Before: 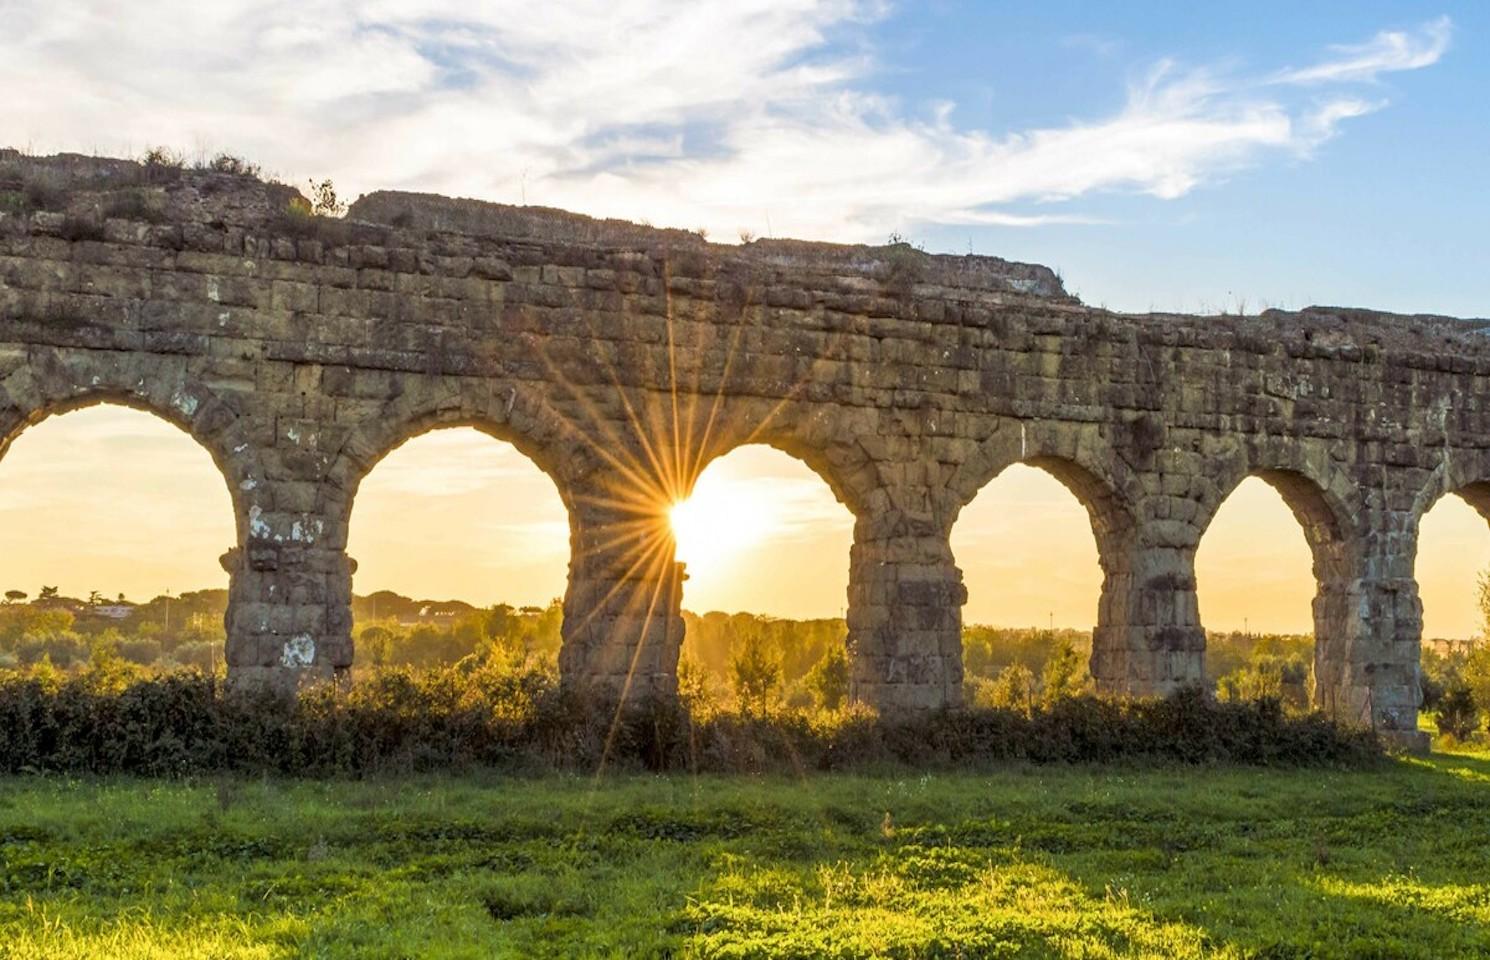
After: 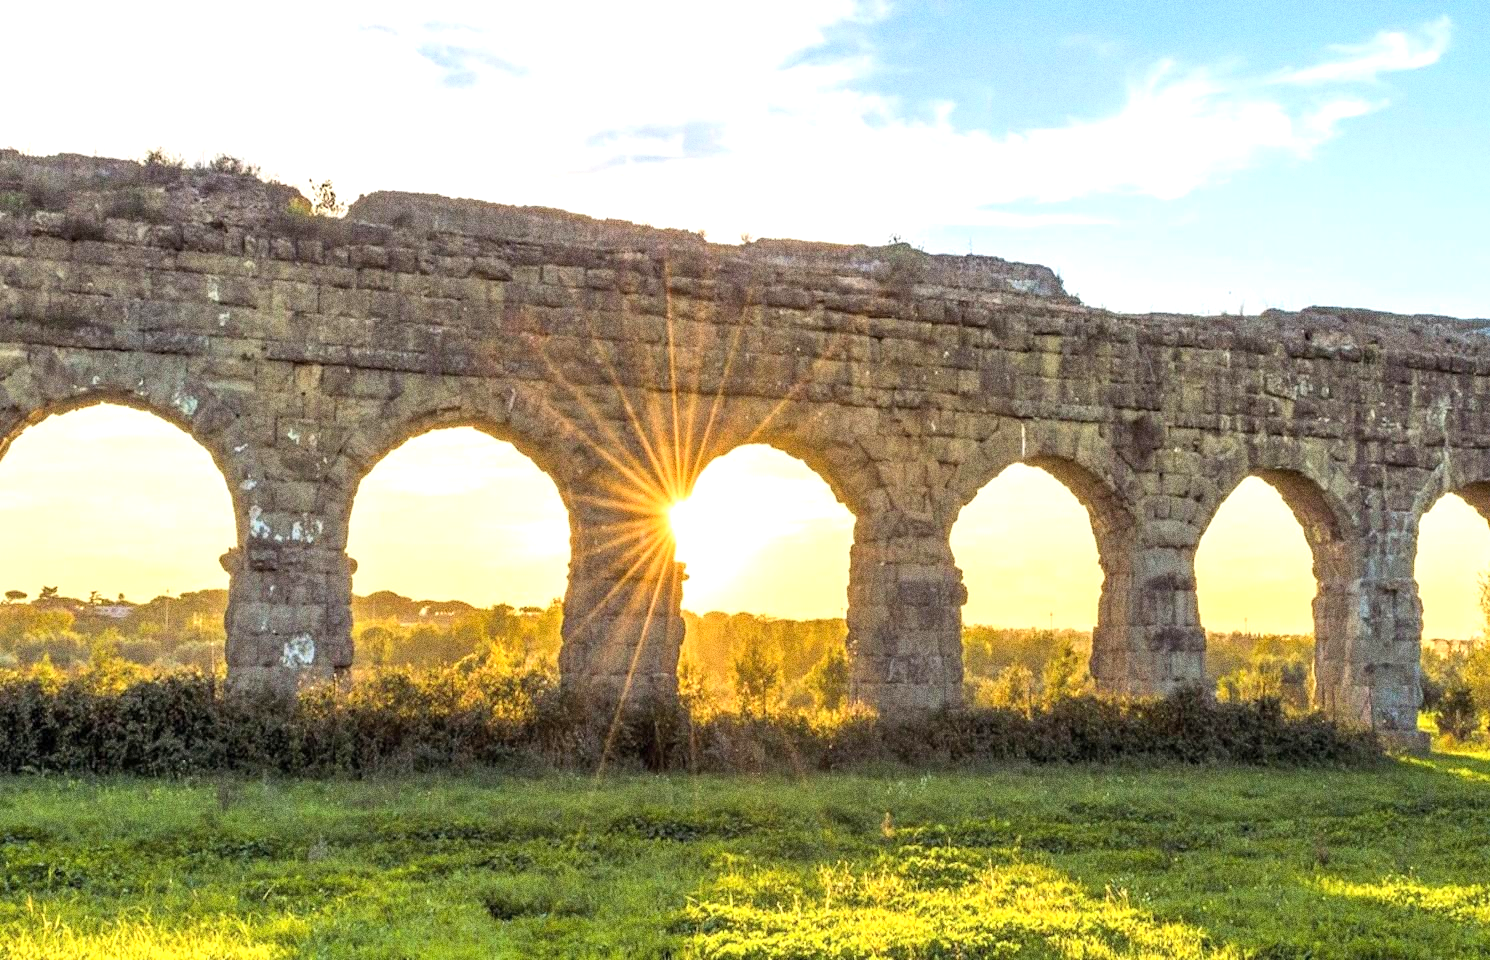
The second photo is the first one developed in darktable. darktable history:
exposure: exposure 0.661 EV, compensate highlight preservation false
contrast brightness saturation: contrast 0.05, brightness 0.06, saturation 0.01
grain: strength 49.07%
